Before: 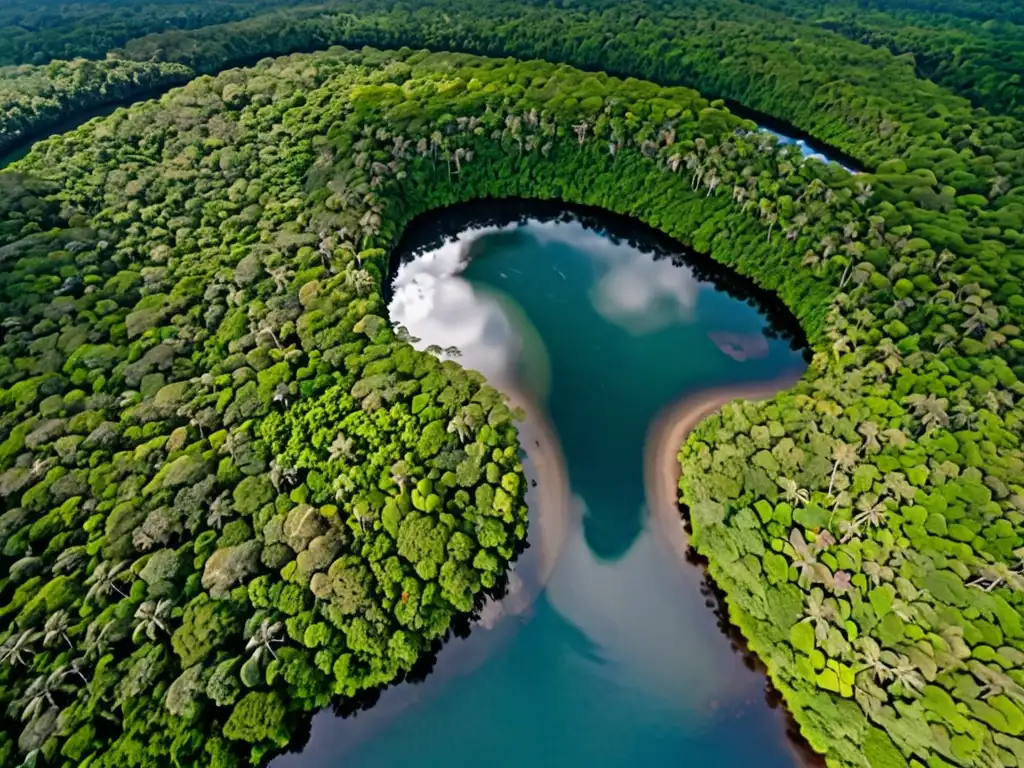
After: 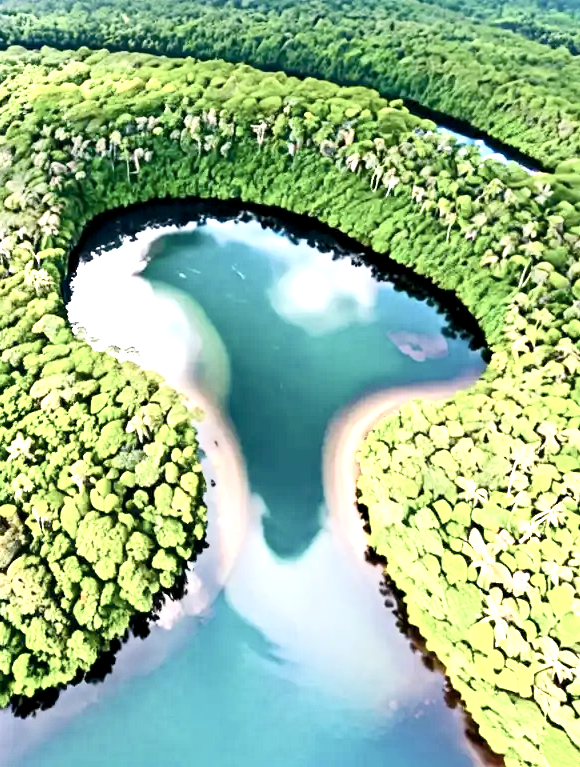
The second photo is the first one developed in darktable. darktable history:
exposure: black level correction 0, exposure 1.338 EV, compensate highlight preservation false
crop: left 31.432%, top 0.023%, right 11.862%
color correction: highlights b* 0.039, saturation 0.562
color balance rgb: shadows lift › hue 85.64°, global offset › luminance -0.471%, perceptual saturation grading › global saturation 0.309%, perceptual saturation grading › highlights -25.394%, perceptual saturation grading › shadows 29.974%, perceptual brilliance grading › global brilliance 20.468%
contrast brightness saturation: contrast 0.231, brightness 0.107, saturation 0.285
